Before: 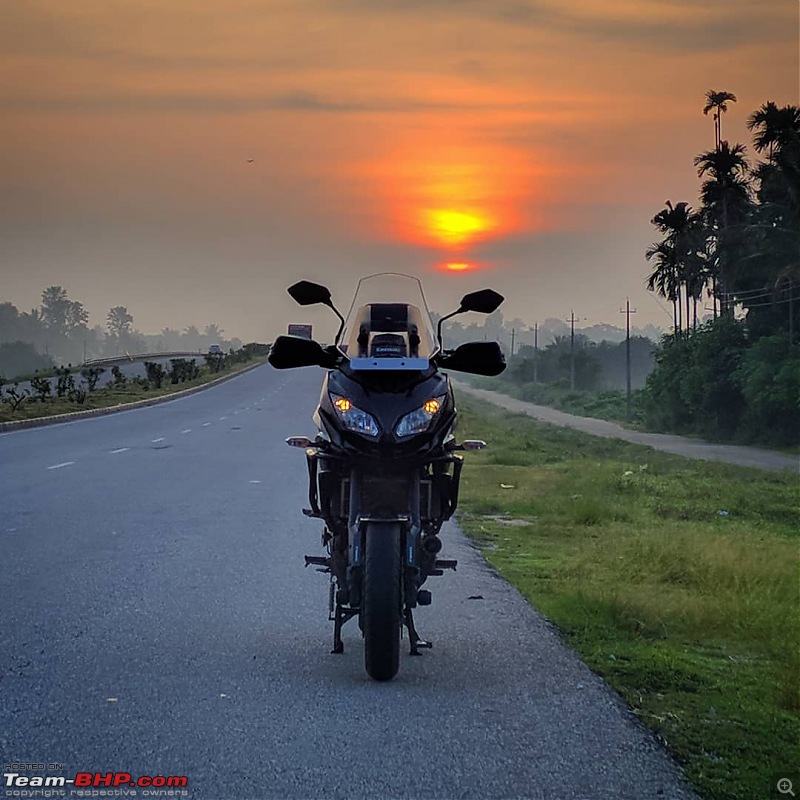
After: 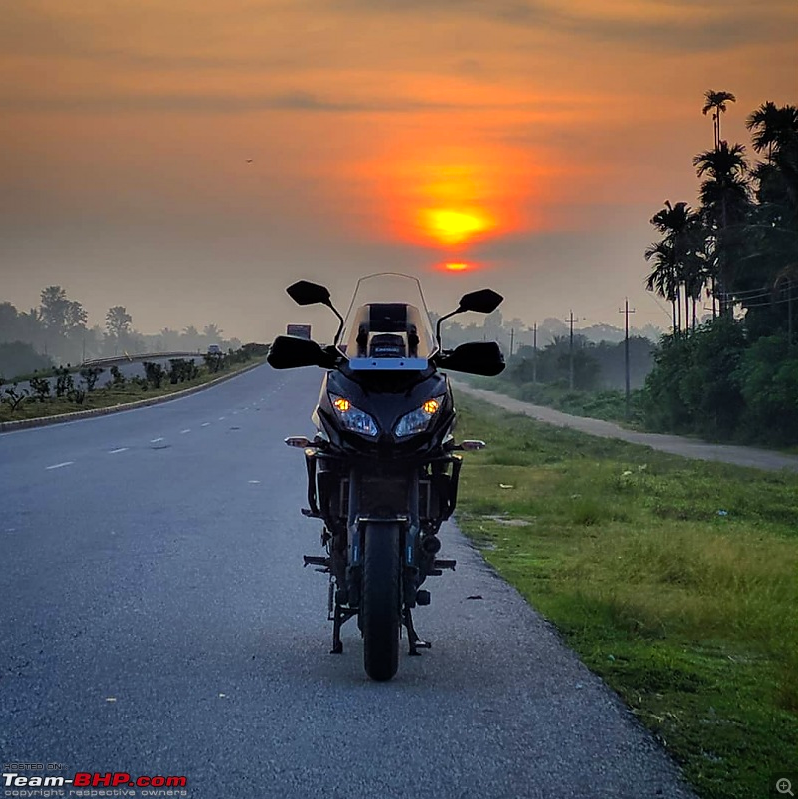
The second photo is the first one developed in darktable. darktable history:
crop and rotate: left 0.126%
color balance: contrast 8.5%, output saturation 105%
